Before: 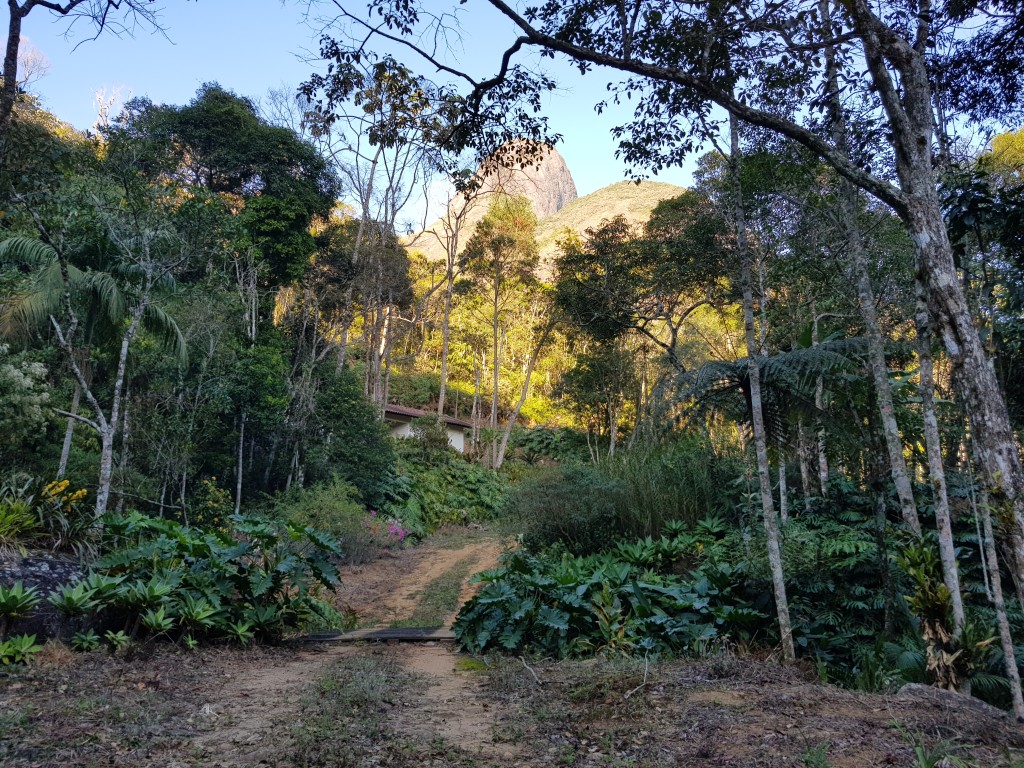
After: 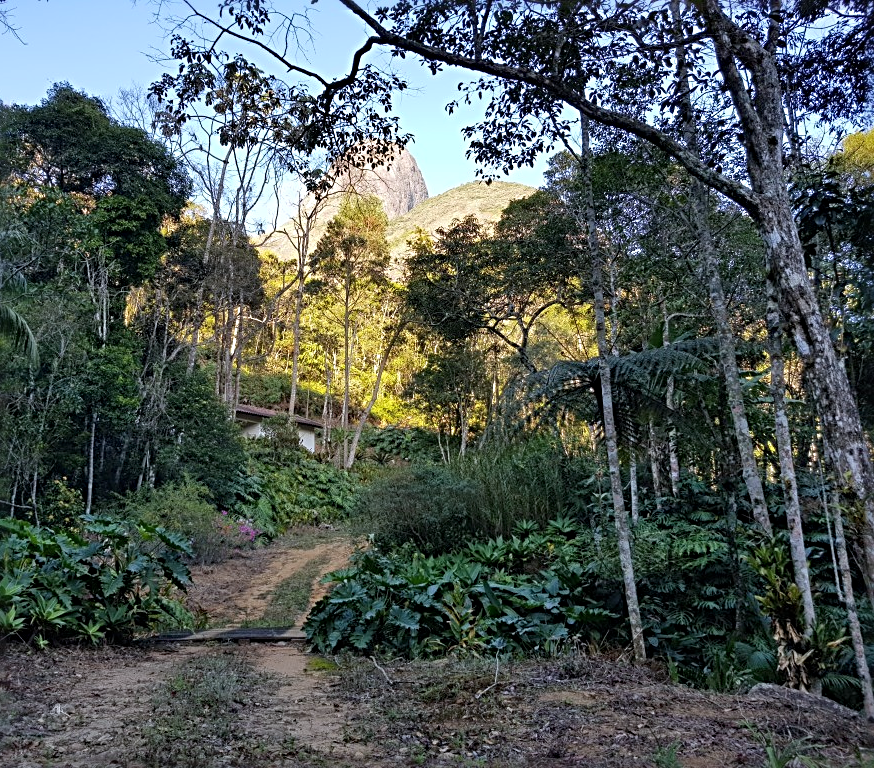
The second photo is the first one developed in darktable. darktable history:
sharpen: radius 4
white balance: red 0.976, blue 1.04
crop and rotate: left 14.584%
